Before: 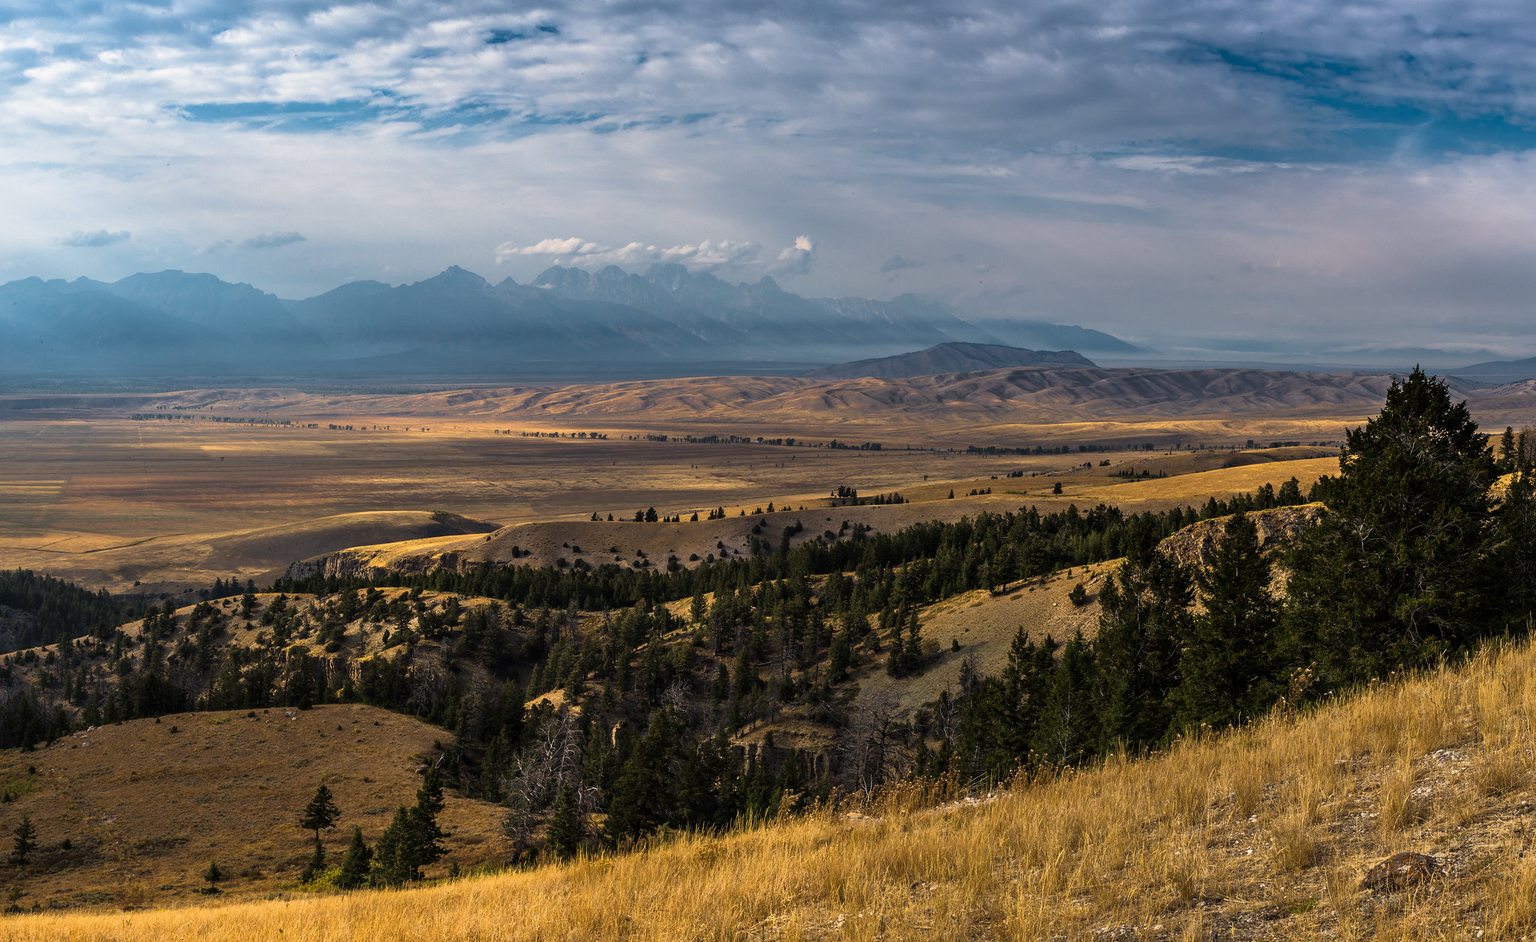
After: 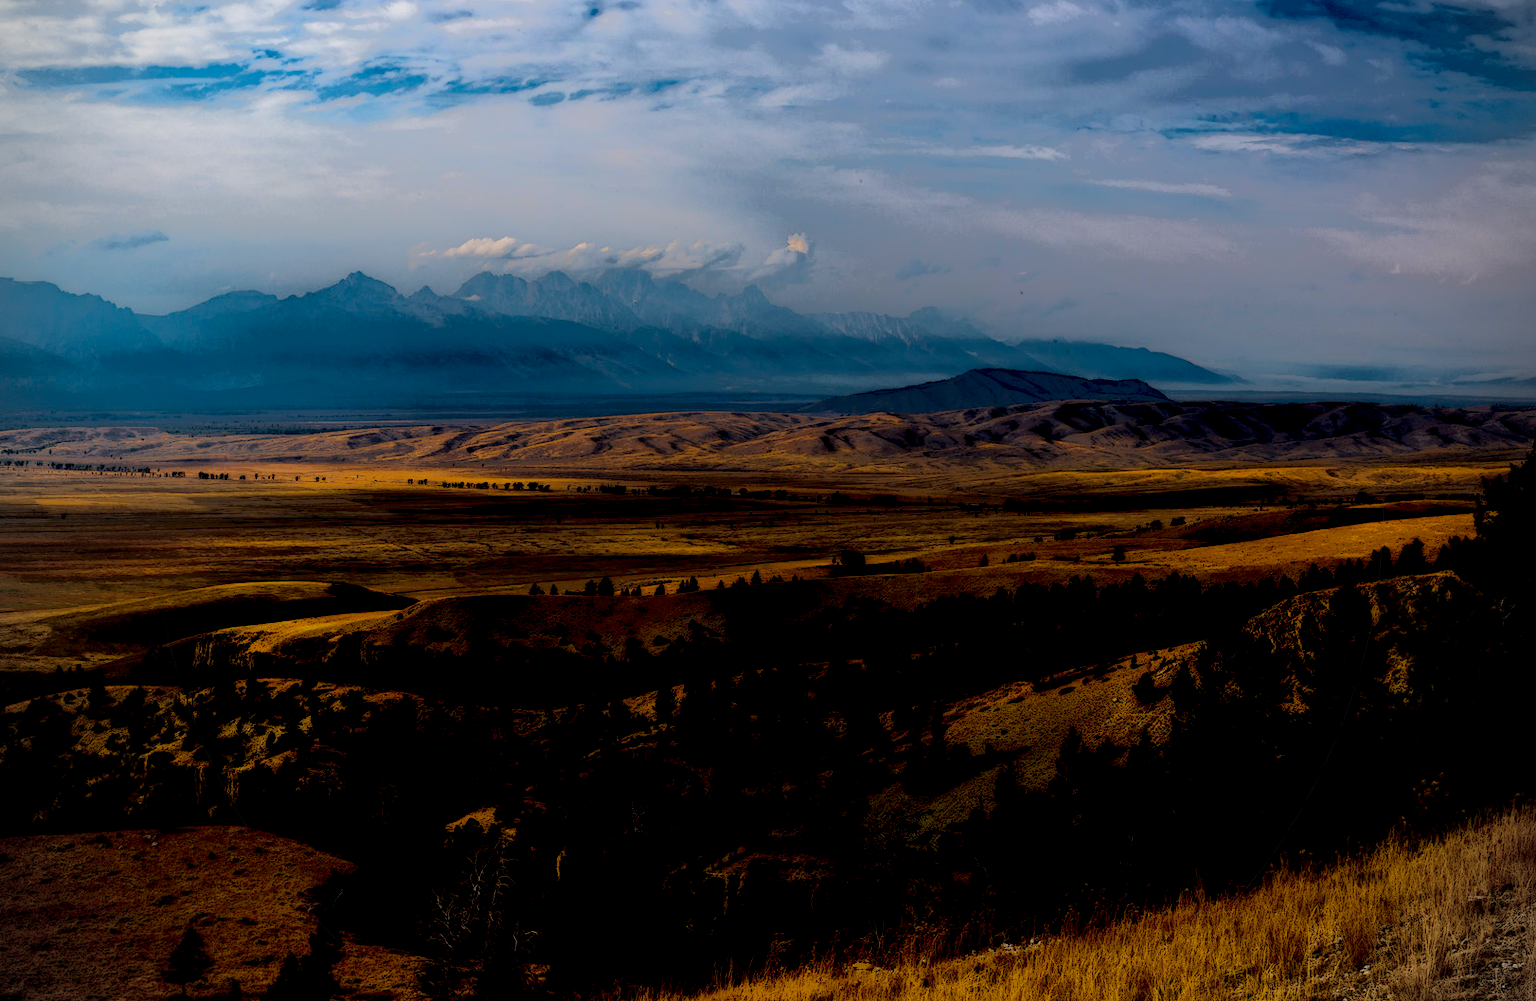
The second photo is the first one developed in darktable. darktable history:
contrast brightness saturation: contrast 0.2, brightness 0.16, saturation 0.22
local contrast: highlights 0%, shadows 198%, detail 164%, midtone range 0.001
crop: left 11.225%, top 5.381%, right 9.565%, bottom 10.314%
exposure: black level correction 0.031, exposure 0.304 EV, compensate highlight preservation false
vignetting: dithering 8-bit output, unbound false
